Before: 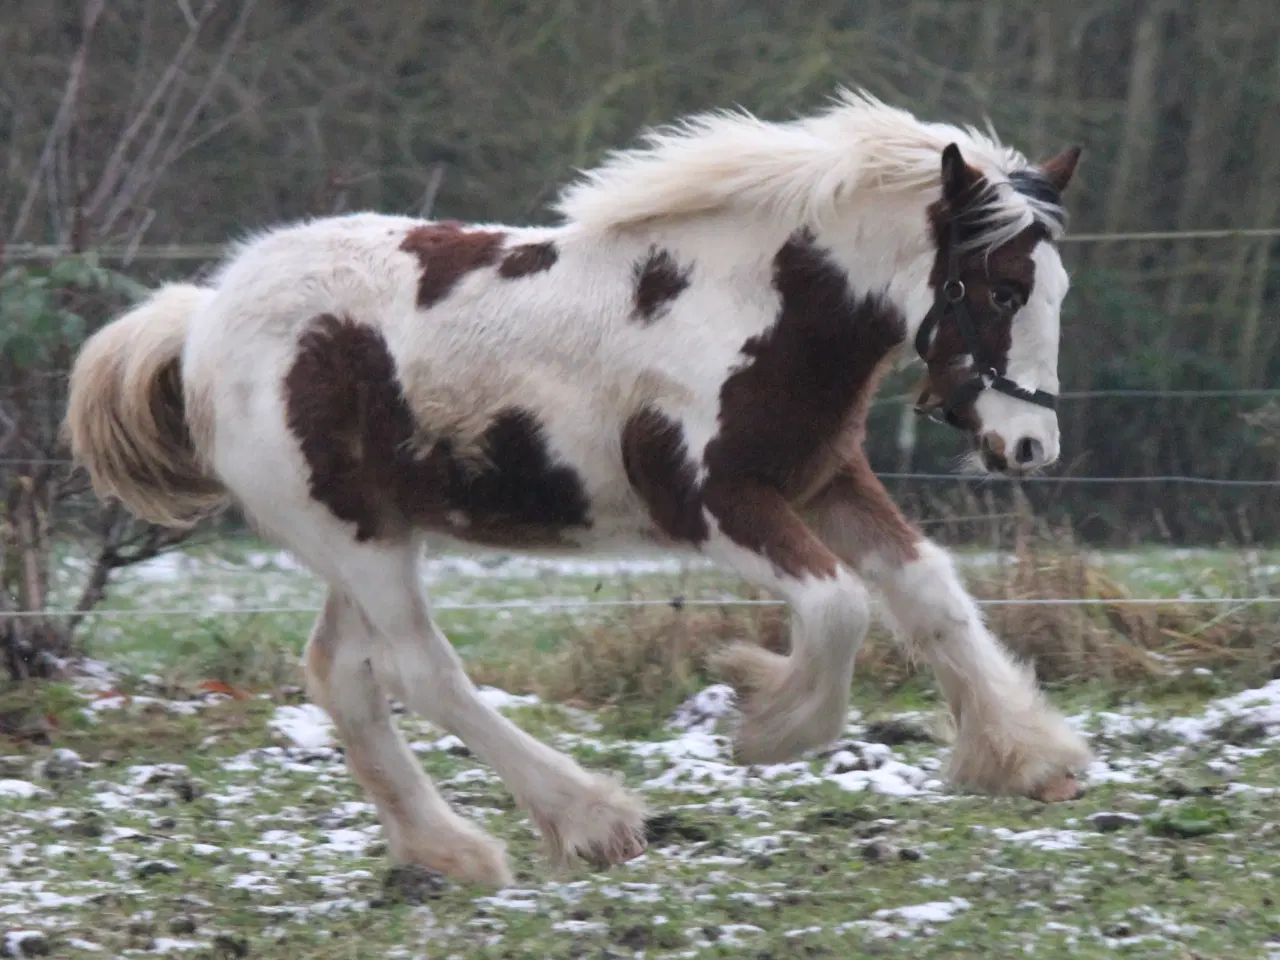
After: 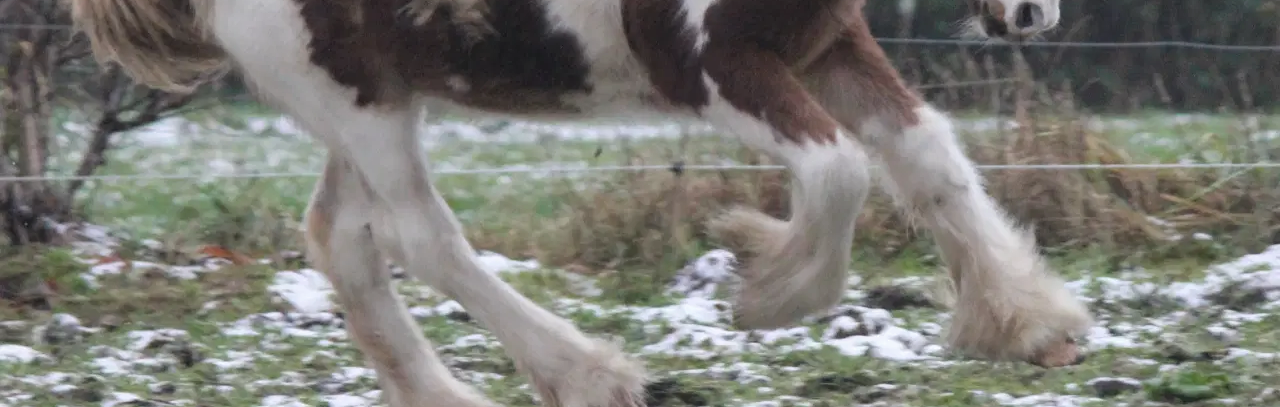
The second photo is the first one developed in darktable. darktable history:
crop: top 45.388%, bottom 12.115%
color zones: curves: ch0 [(0.004, 0.305) (0.261, 0.623) (0.389, 0.399) (0.708, 0.571) (0.947, 0.34)]; ch1 [(0.025, 0.645) (0.229, 0.584) (0.326, 0.551) (0.484, 0.262) (0.757, 0.643)], mix -129.47%
local contrast: detail 110%
